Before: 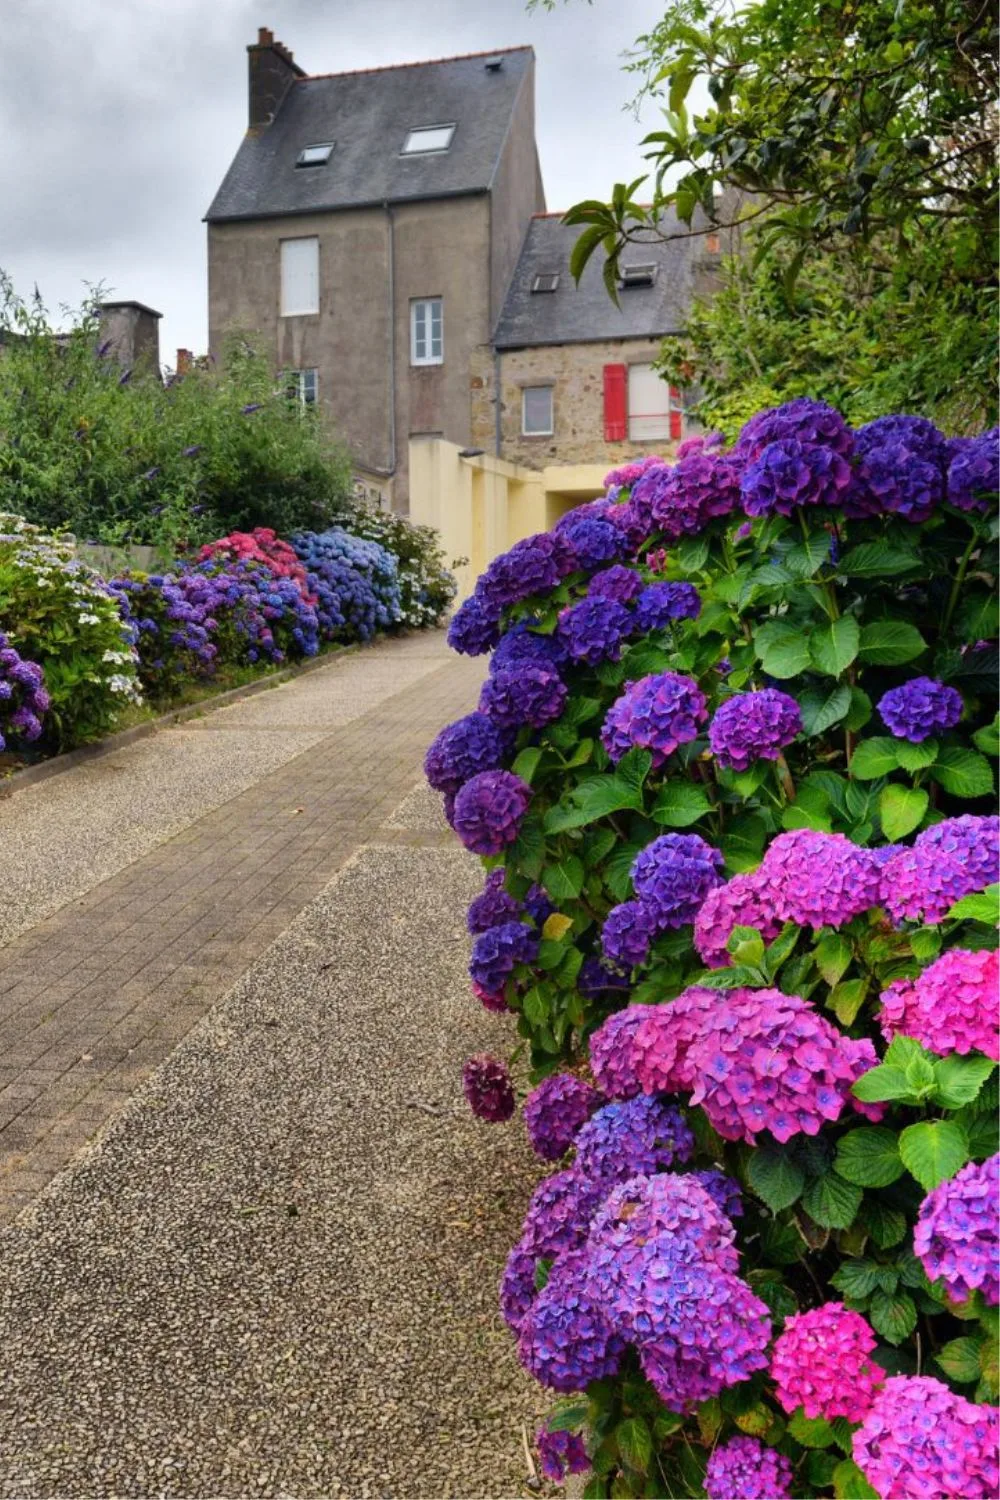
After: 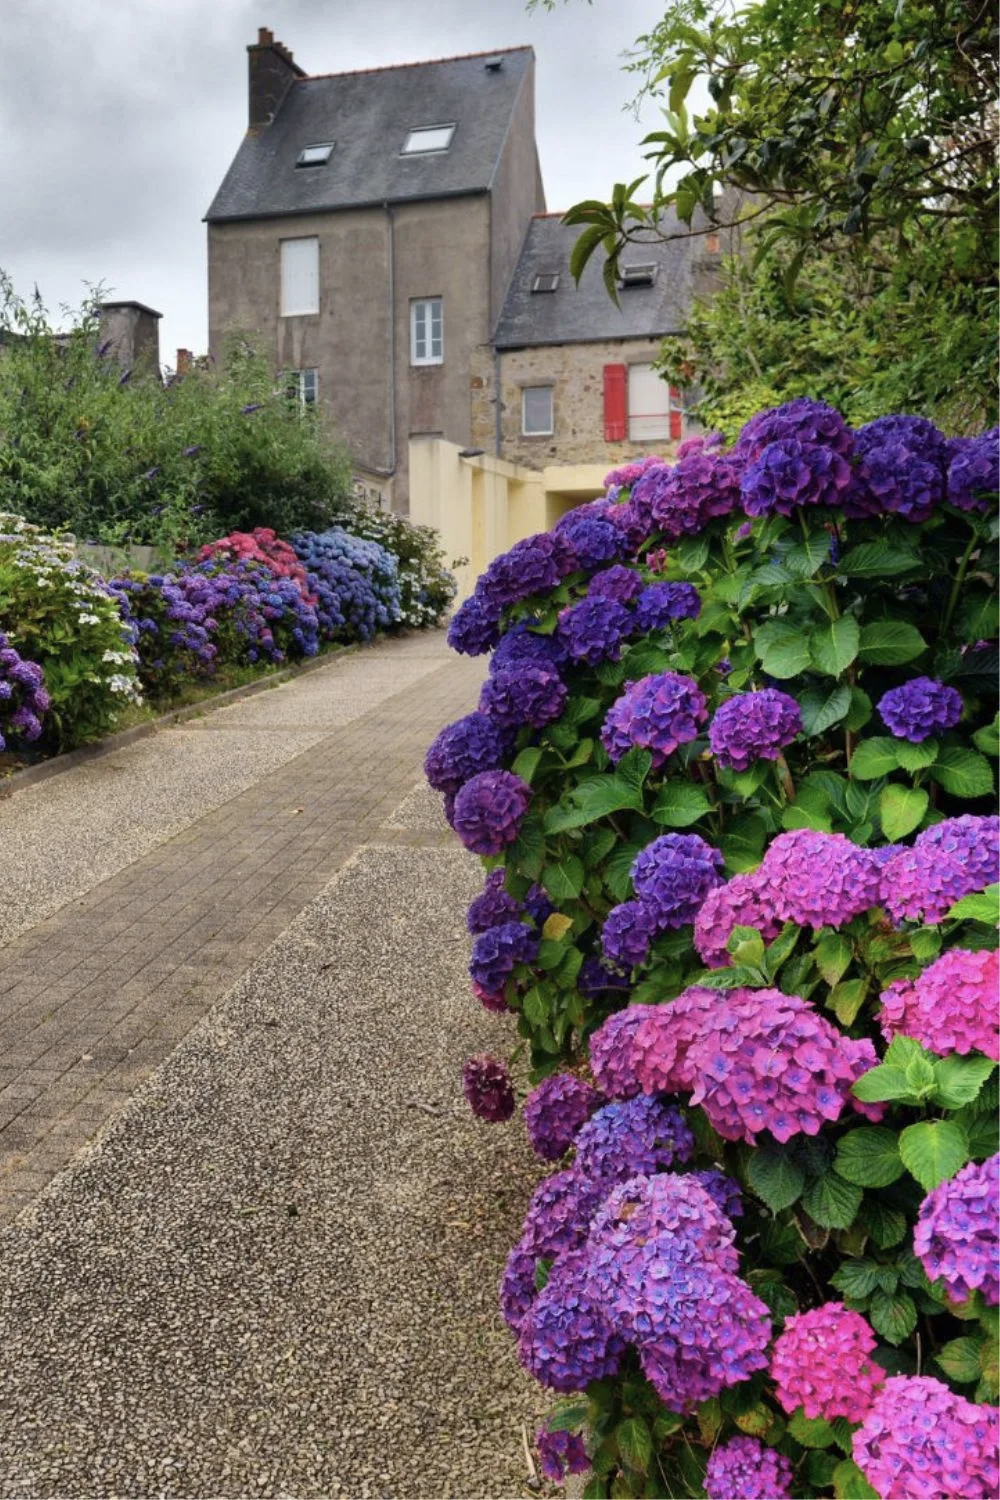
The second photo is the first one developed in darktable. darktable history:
color correction: highlights b* -0.054, saturation 0.823
